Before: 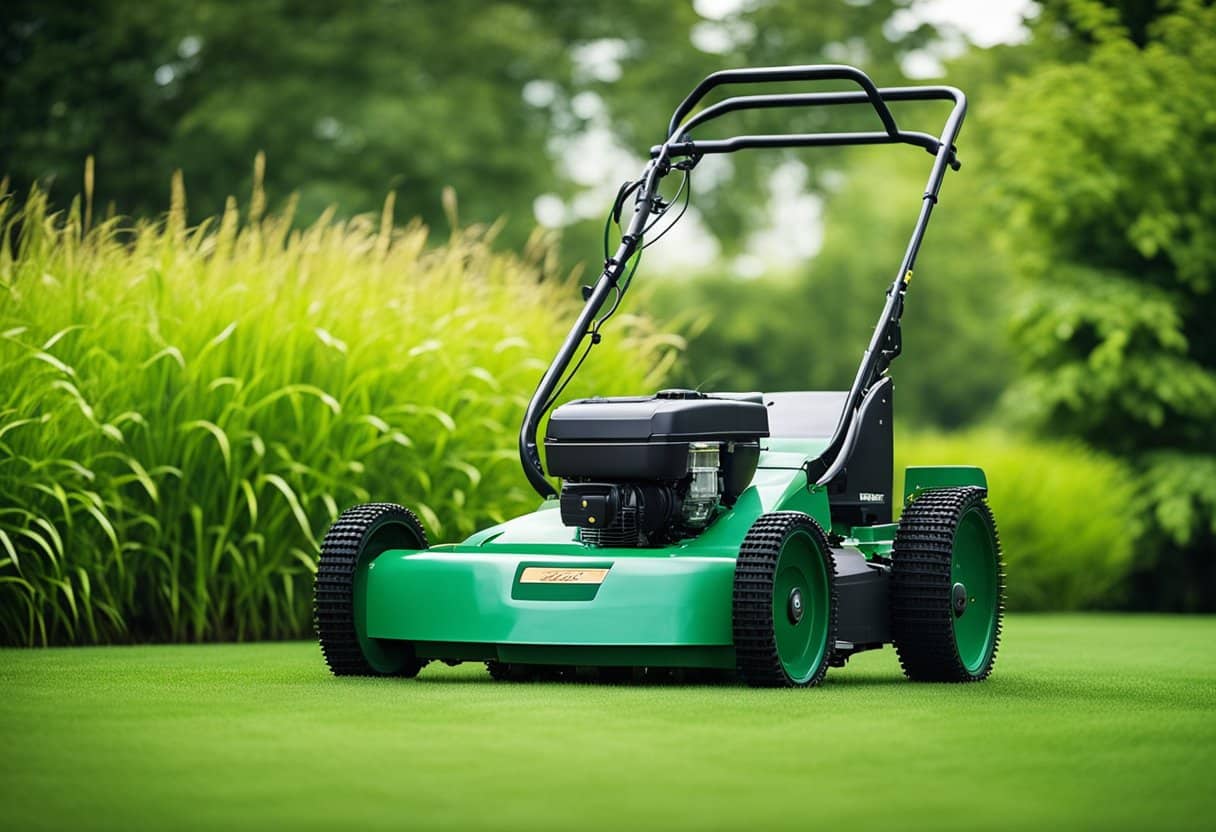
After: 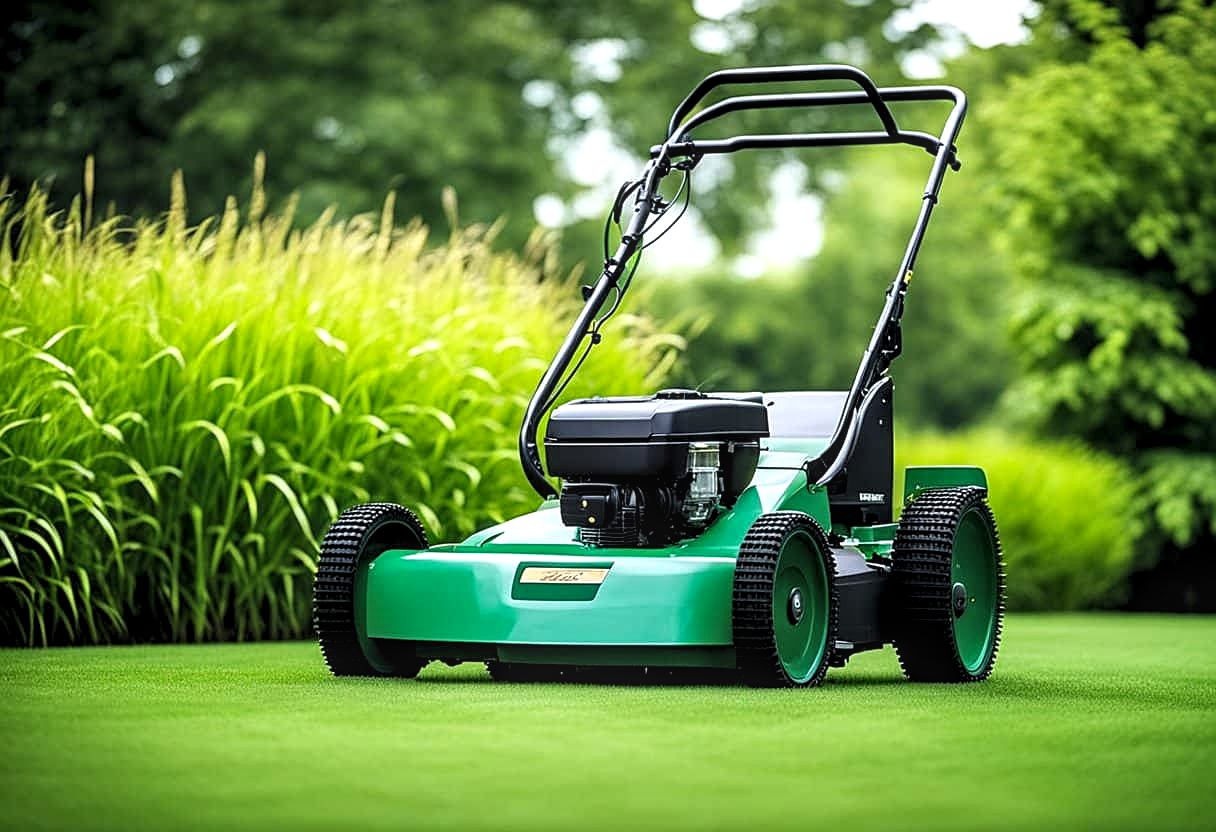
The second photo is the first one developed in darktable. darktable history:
white balance: red 0.974, blue 1.044
sharpen: on, module defaults
local contrast: on, module defaults
levels: levels [0.055, 0.477, 0.9]
